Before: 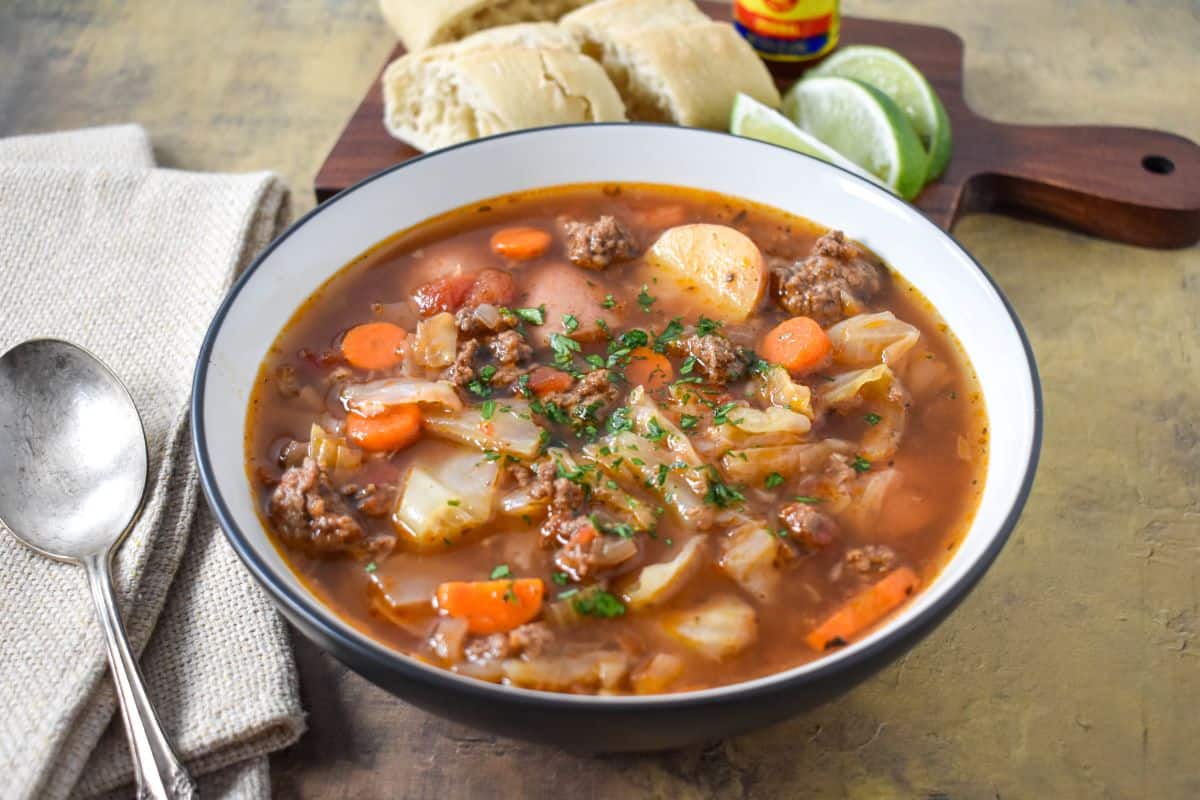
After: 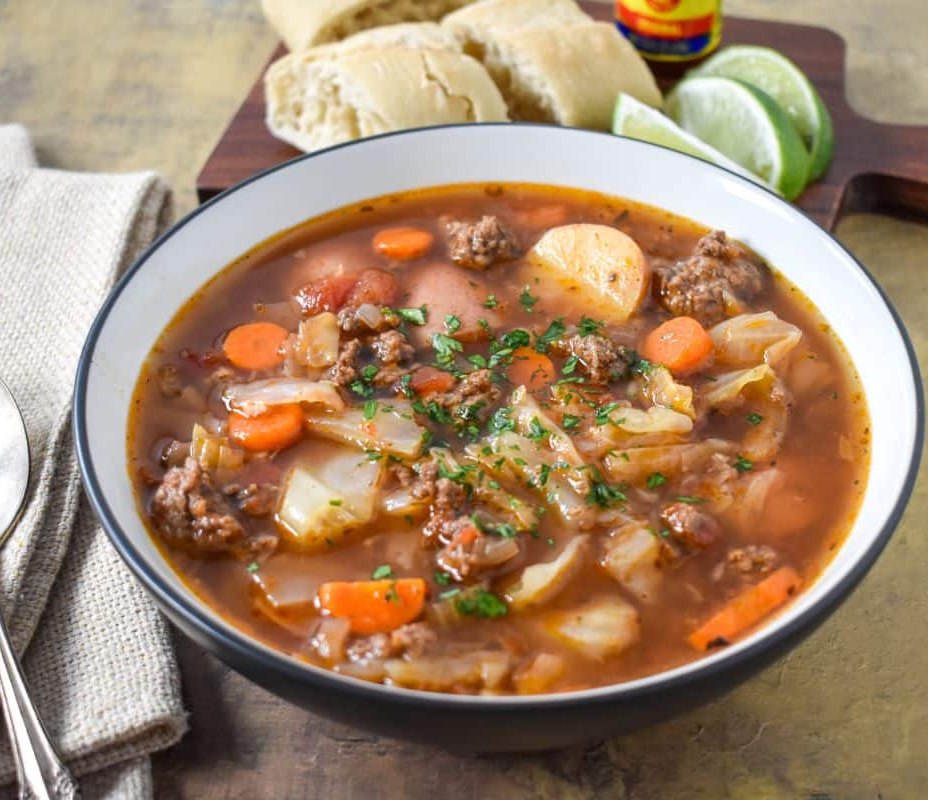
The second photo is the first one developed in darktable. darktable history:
crop: left 9.862%, right 12.784%
